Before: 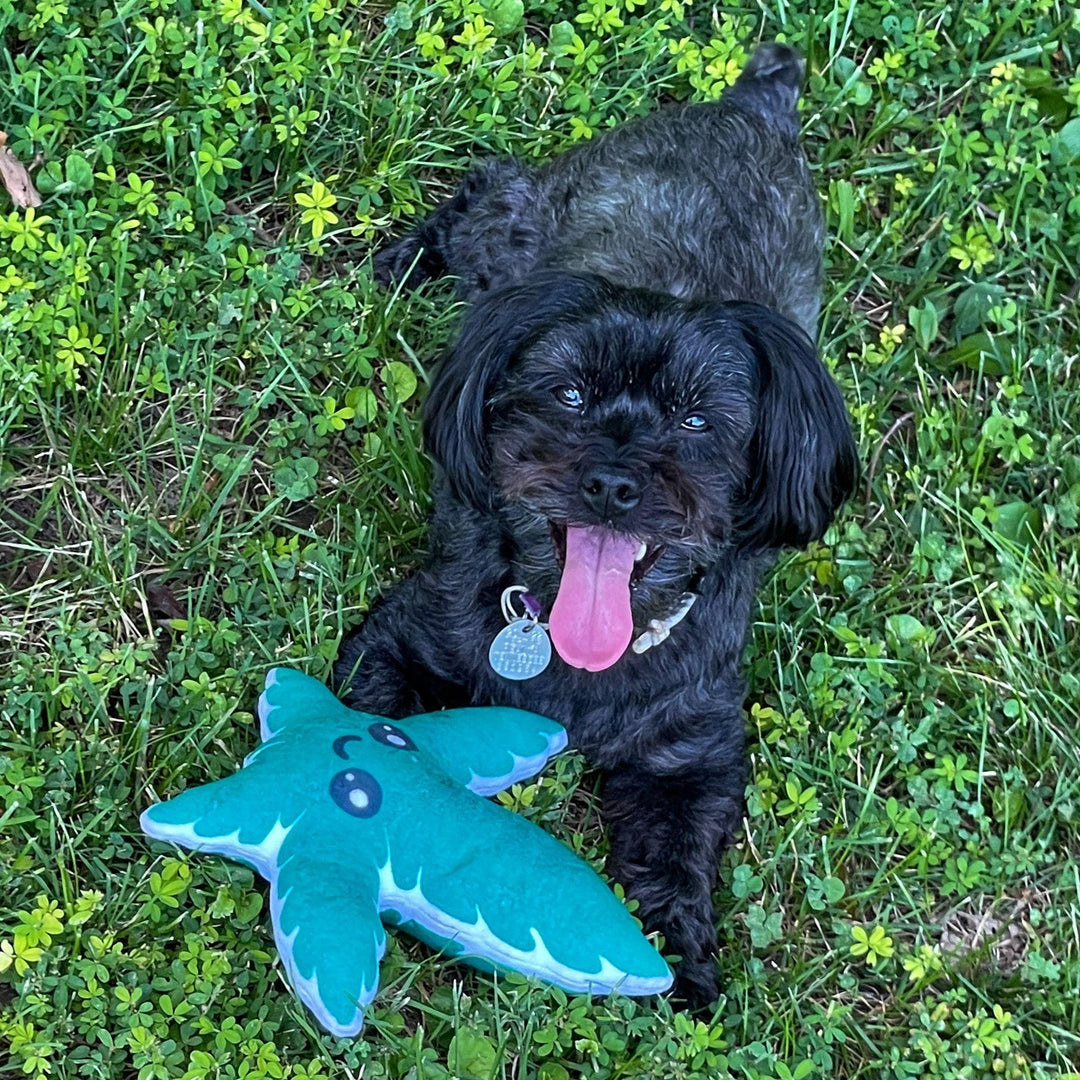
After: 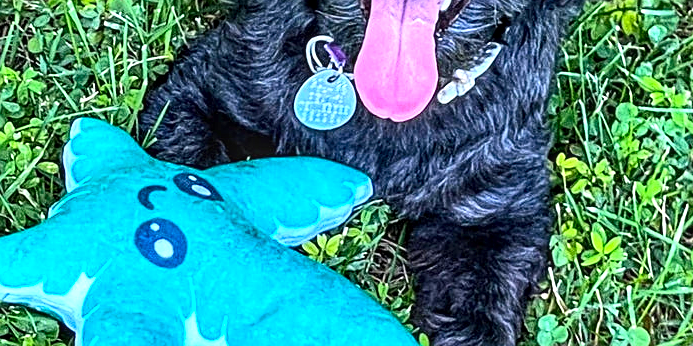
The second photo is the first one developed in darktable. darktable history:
contrast equalizer: octaves 7, y [[0.526, 0.53, 0.532, 0.532, 0.53, 0.525], [0.5 ×6], [0.5 ×6], [0 ×6], [0 ×6]]
exposure: black level correction -0.002, exposure 0.538 EV, compensate exposure bias true, compensate highlight preservation false
contrast brightness saturation: contrast 0.235, brightness 0.113, saturation 0.289
crop: left 18.086%, top 50.955%, right 17.672%, bottom 16.941%
sharpen: on, module defaults
tone equalizer: on, module defaults
local contrast: highlights 62%, detail 143%, midtone range 0.426
